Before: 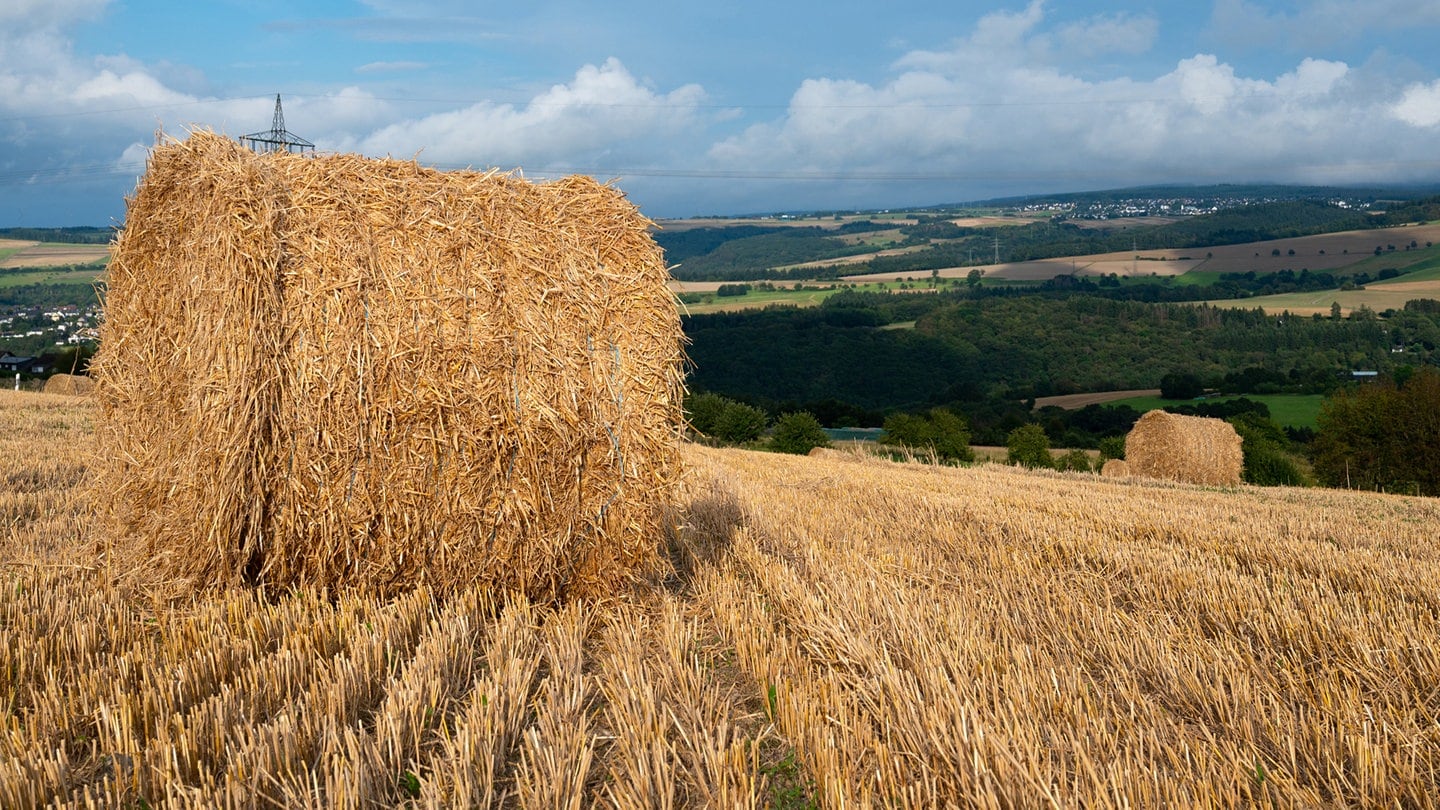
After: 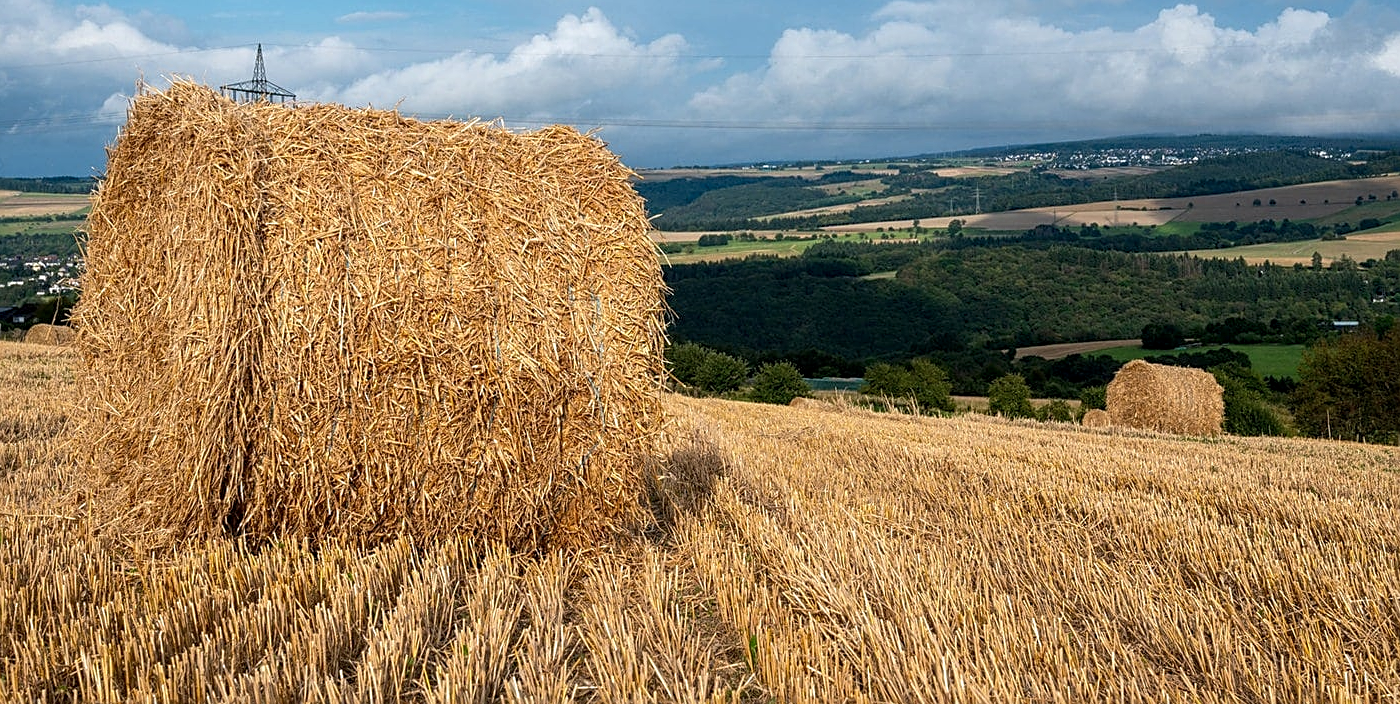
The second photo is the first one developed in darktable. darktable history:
local contrast: detail 130%
sharpen: on, module defaults
crop: left 1.367%, top 6.197%, right 1.404%, bottom 6.789%
